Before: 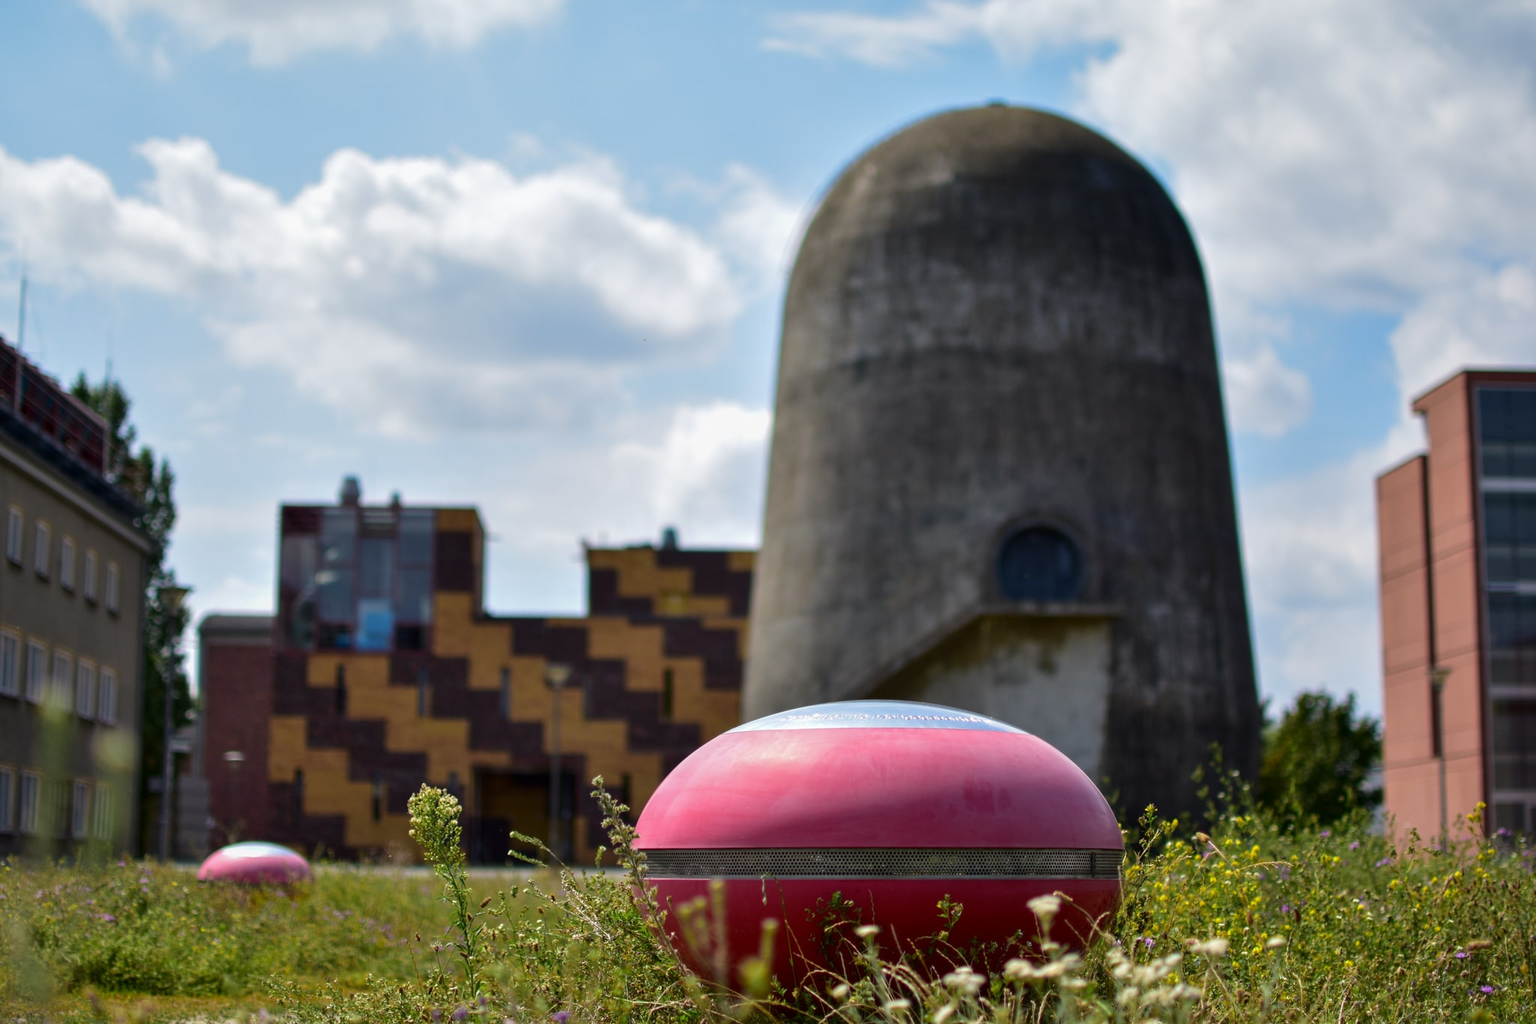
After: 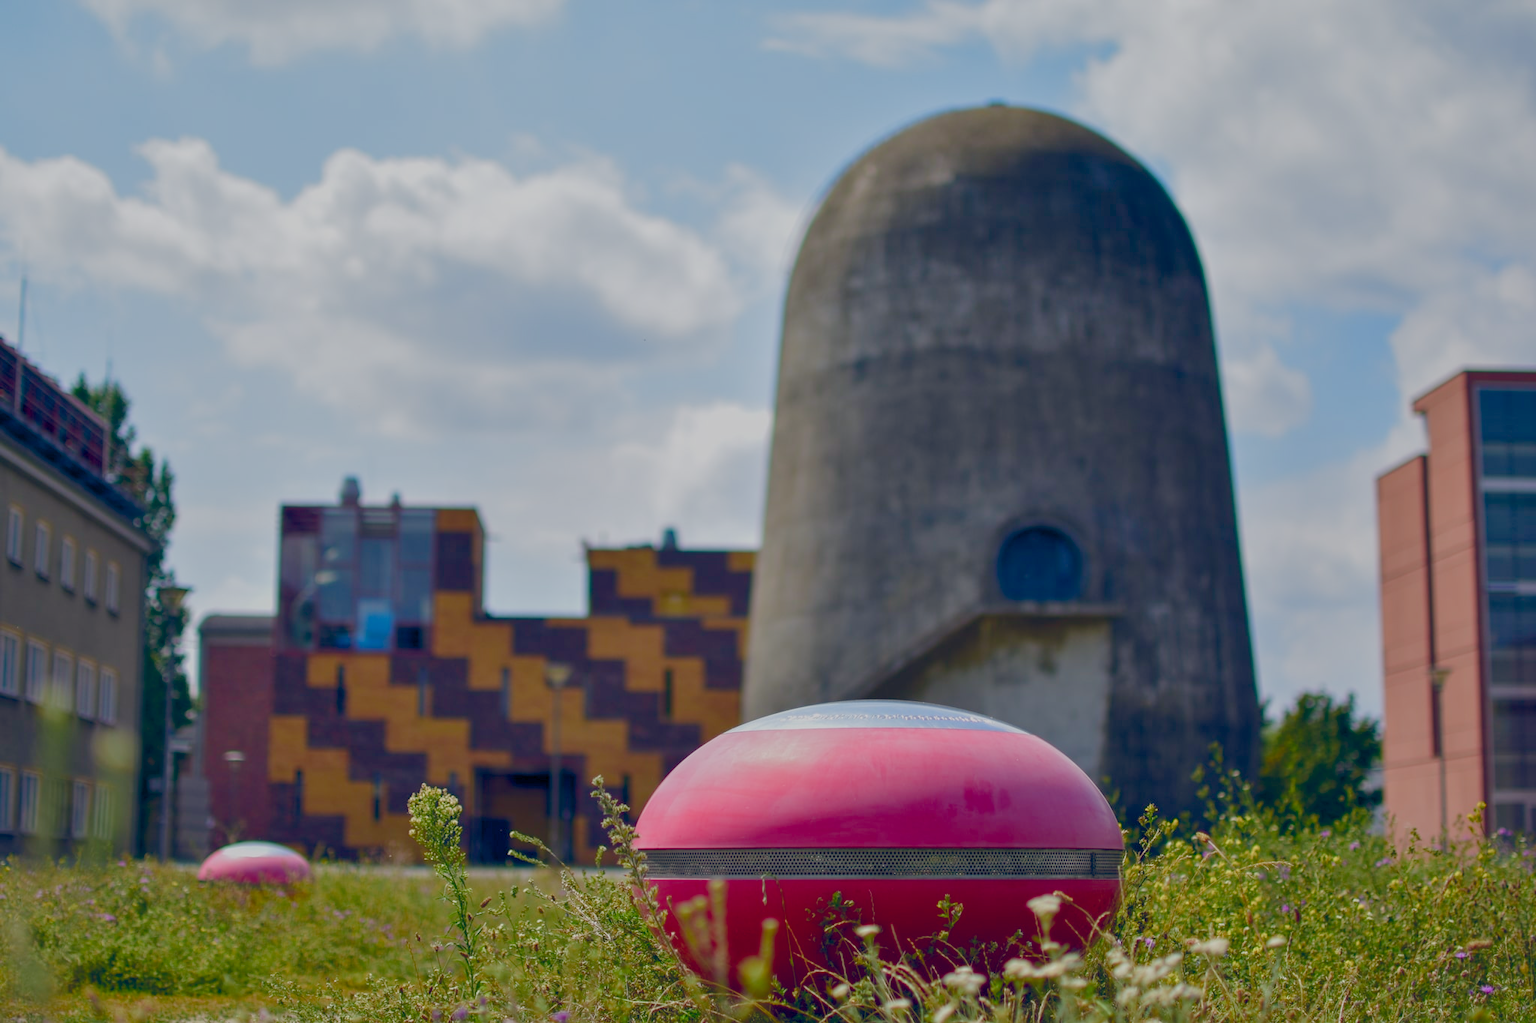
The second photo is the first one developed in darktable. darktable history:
color balance rgb: global offset › chroma 0.103%, global offset › hue 250.66°, perceptual saturation grading › global saturation 20%, perceptual saturation grading › highlights -50.577%, perceptual saturation grading › shadows 30.311%, contrast -29.845%
